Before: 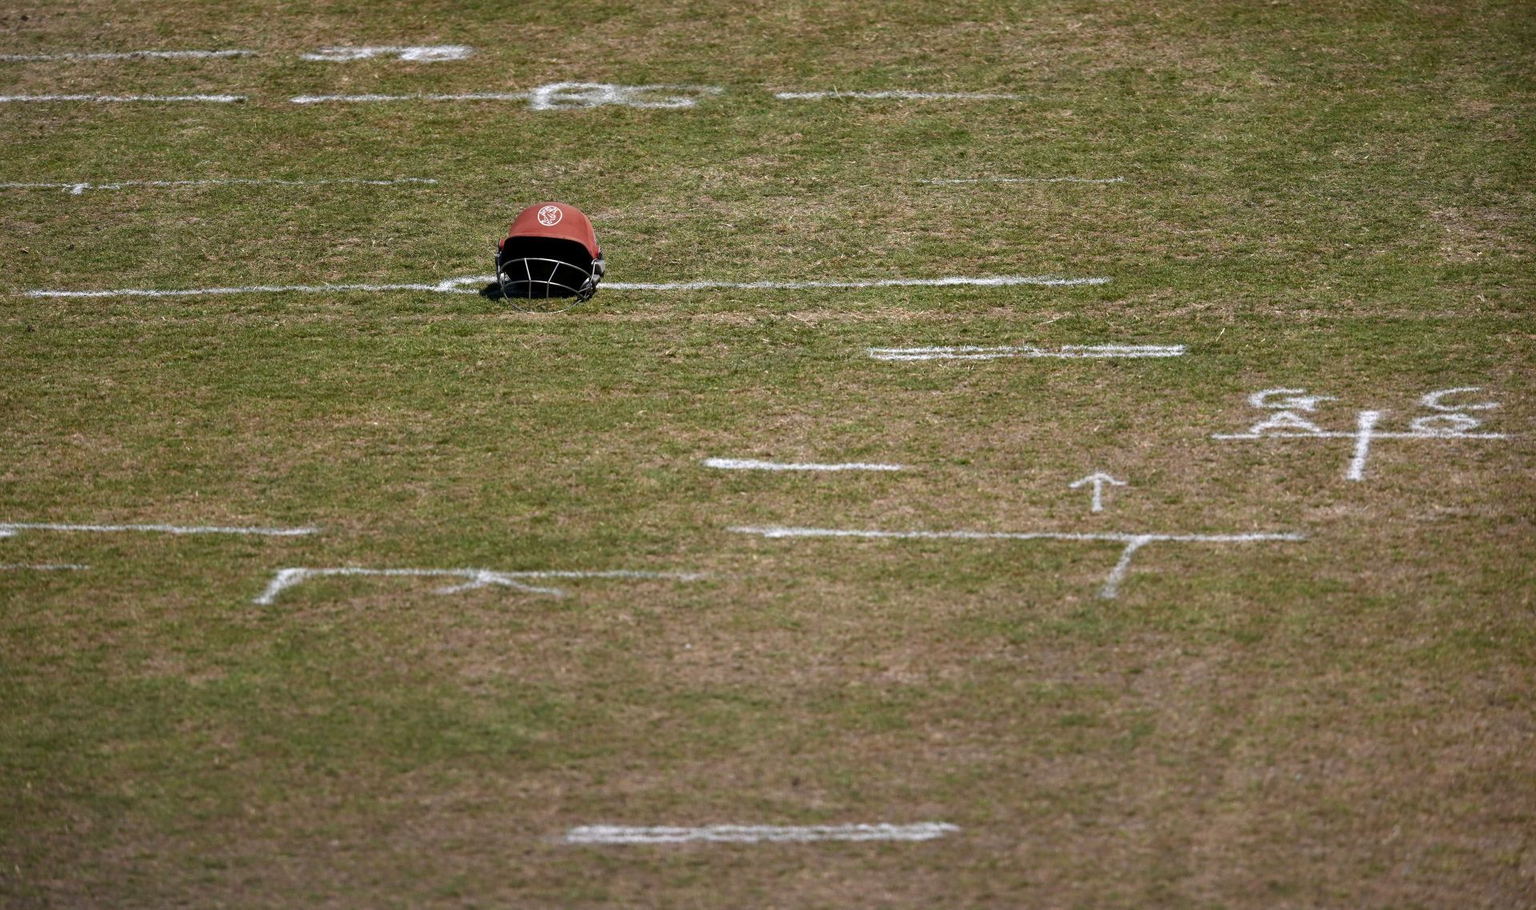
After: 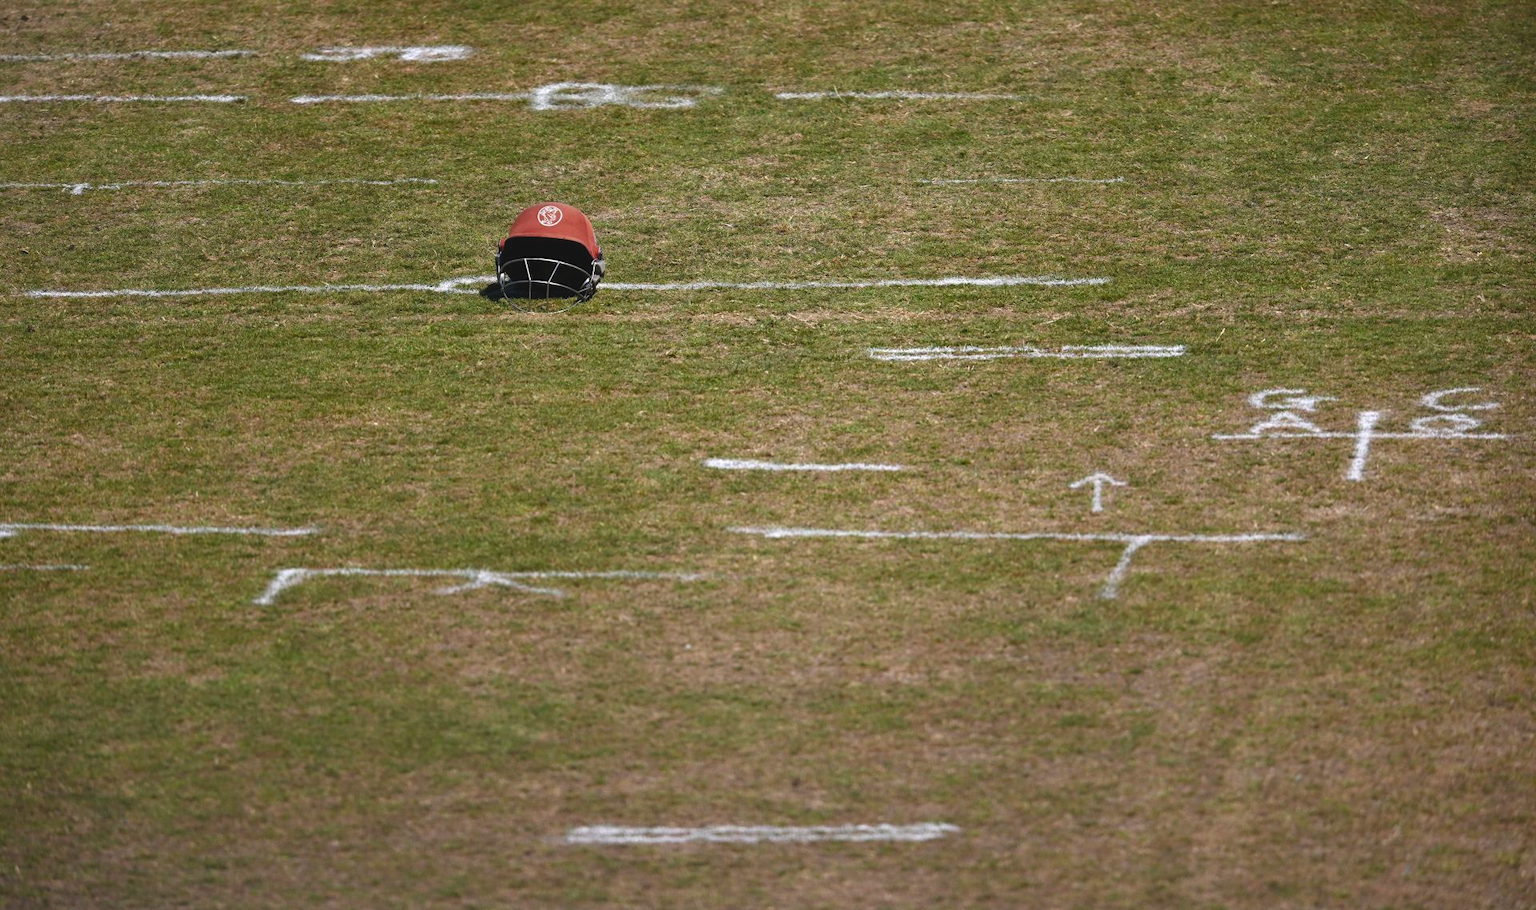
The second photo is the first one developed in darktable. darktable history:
color balance rgb: global offset › luminance 0.726%, perceptual saturation grading › global saturation 10.077%, global vibrance 20%
